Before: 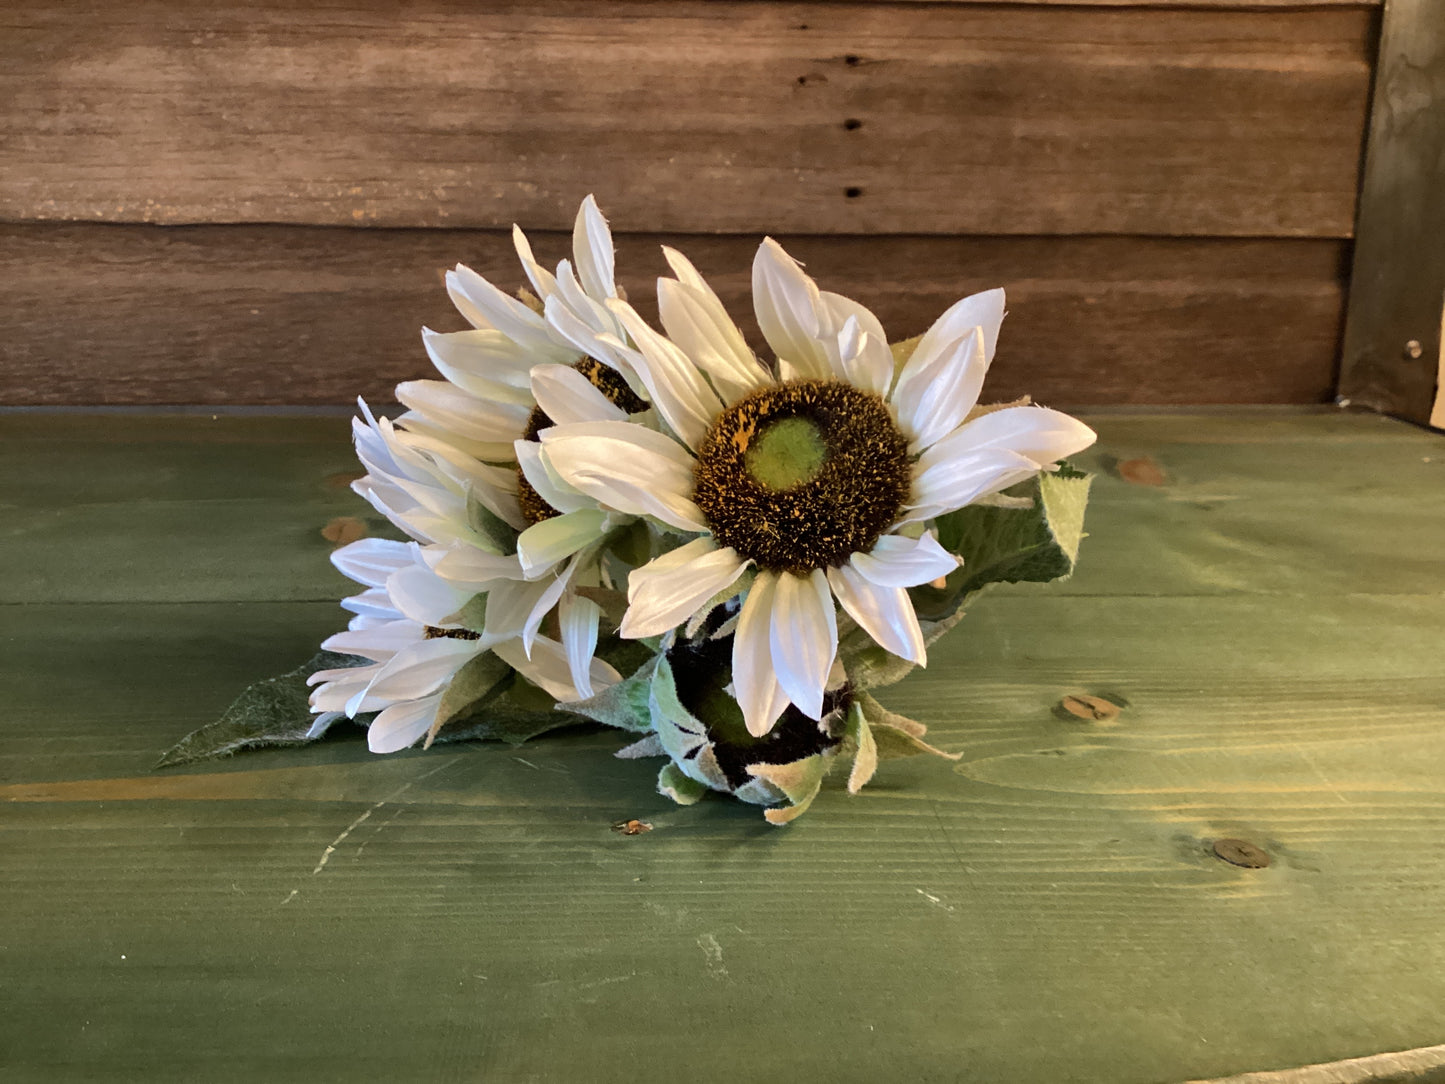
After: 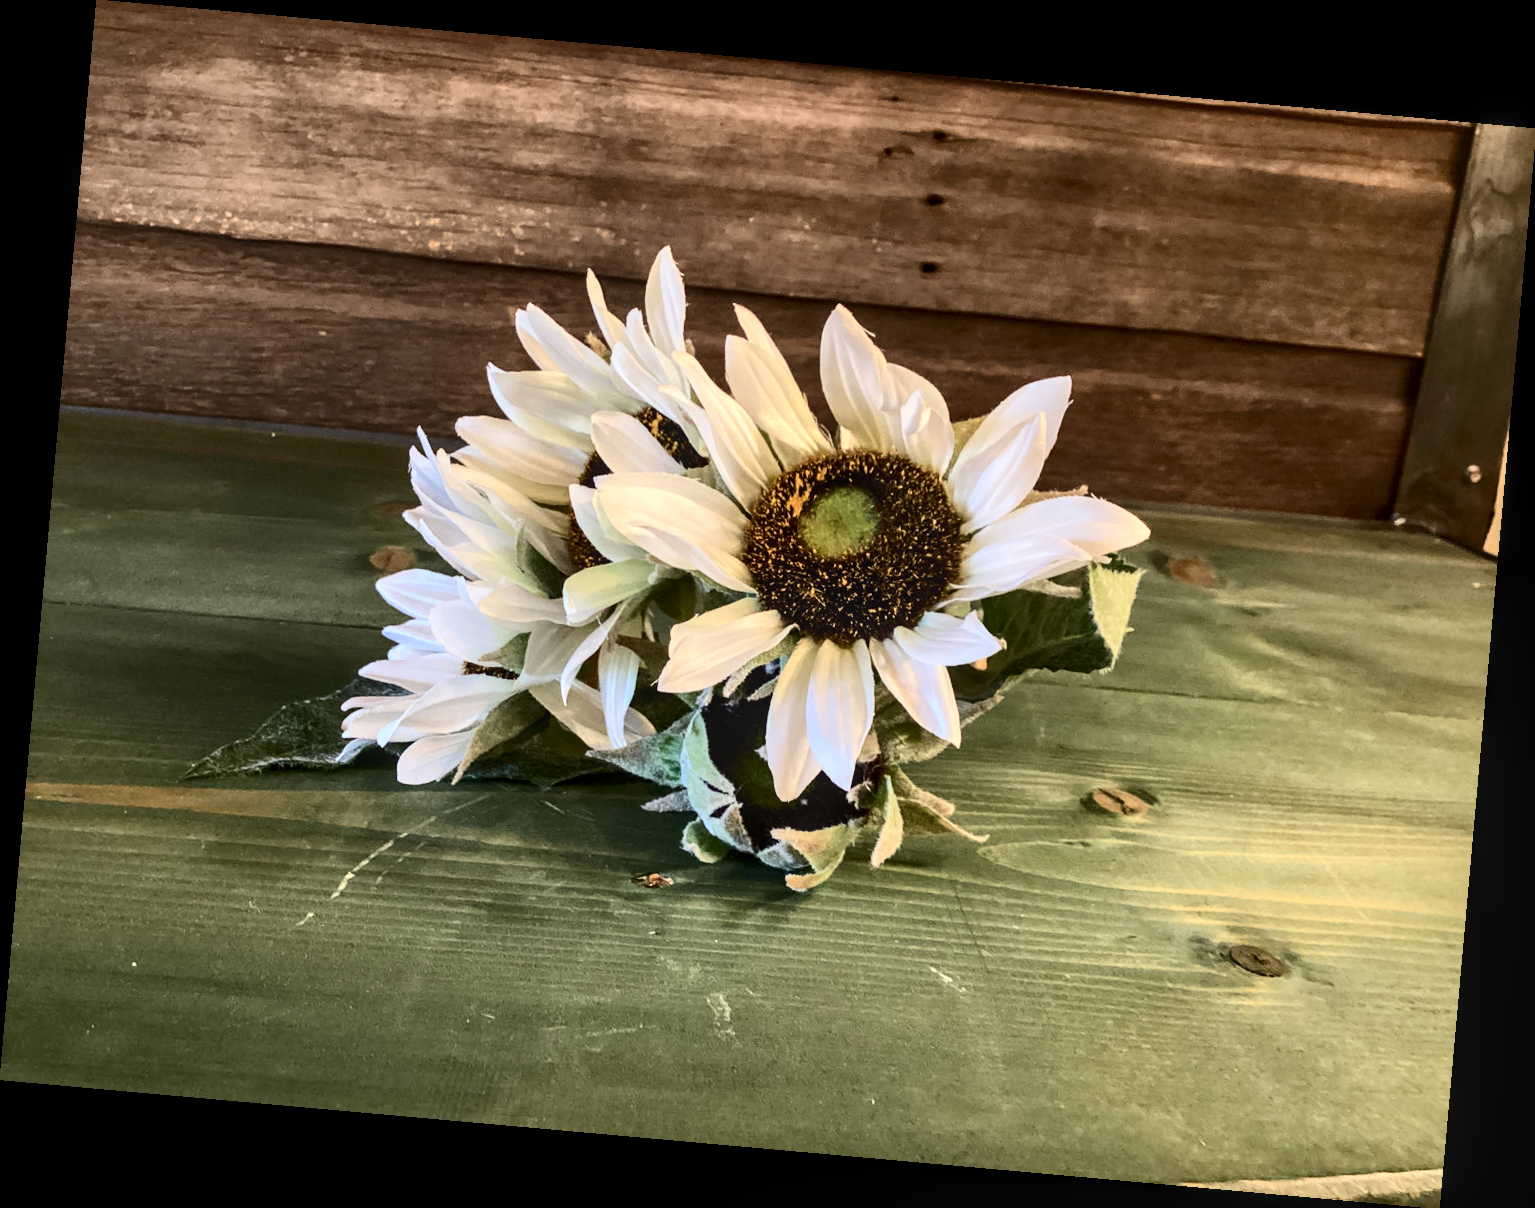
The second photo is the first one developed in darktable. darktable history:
contrast brightness saturation: contrast 0.39, brightness 0.1
rotate and perspective: rotation 5.12°, automatic cropping off
local contrast: on, module defaults
